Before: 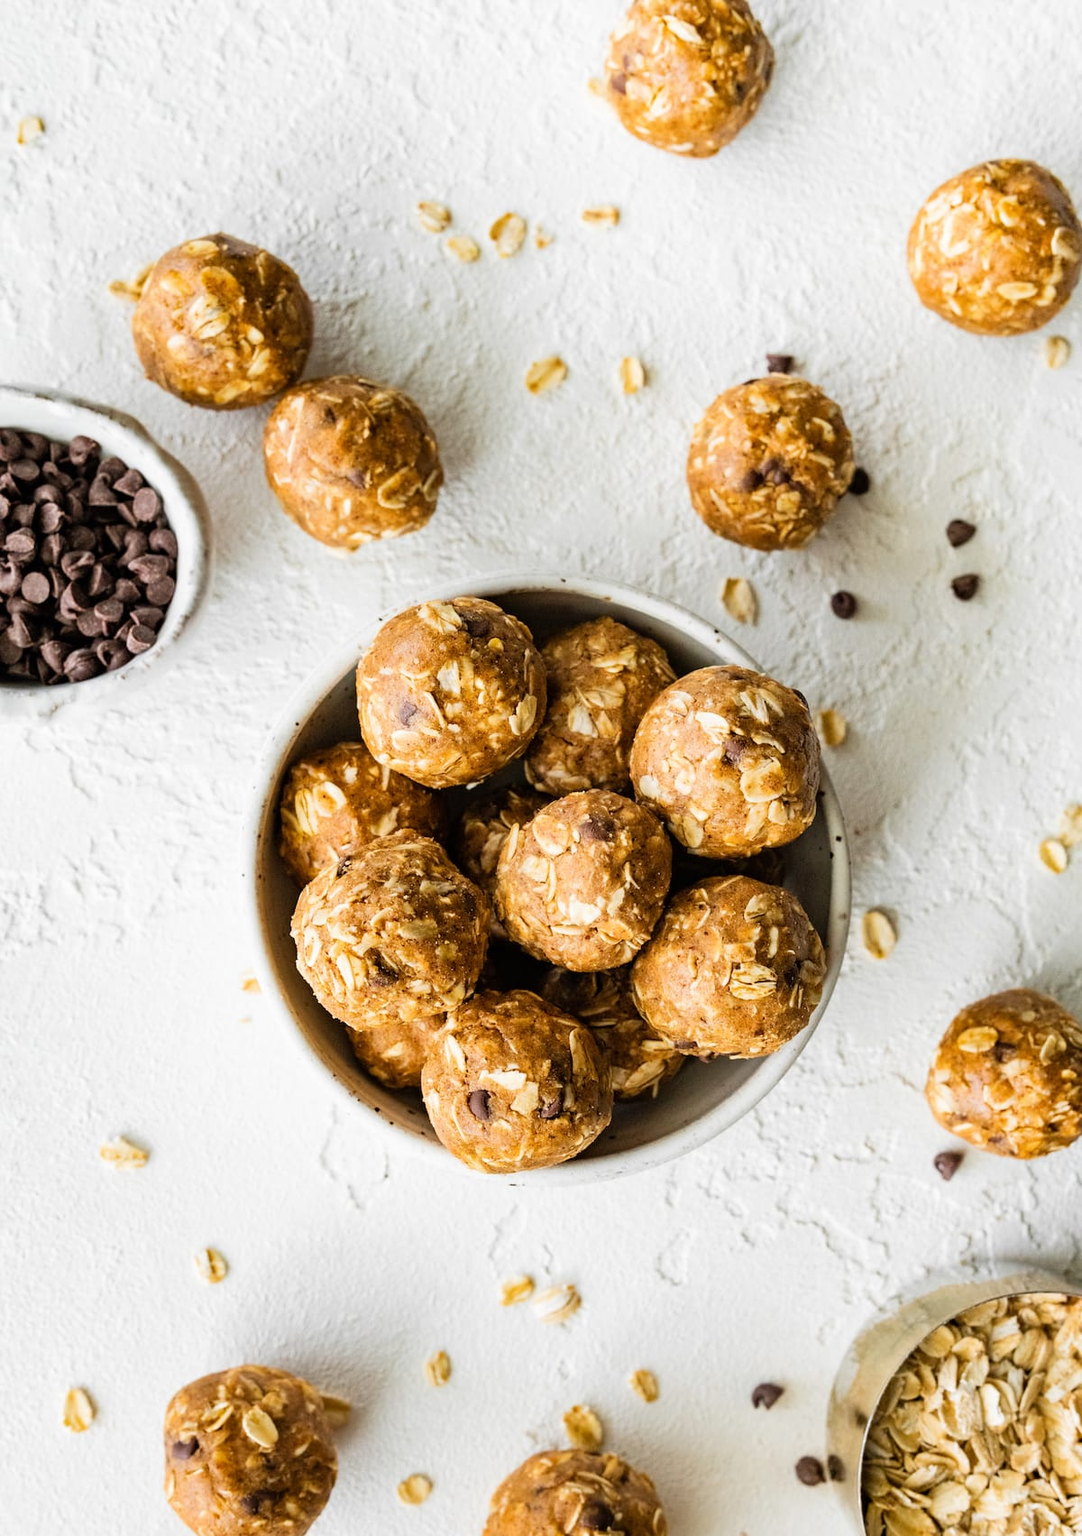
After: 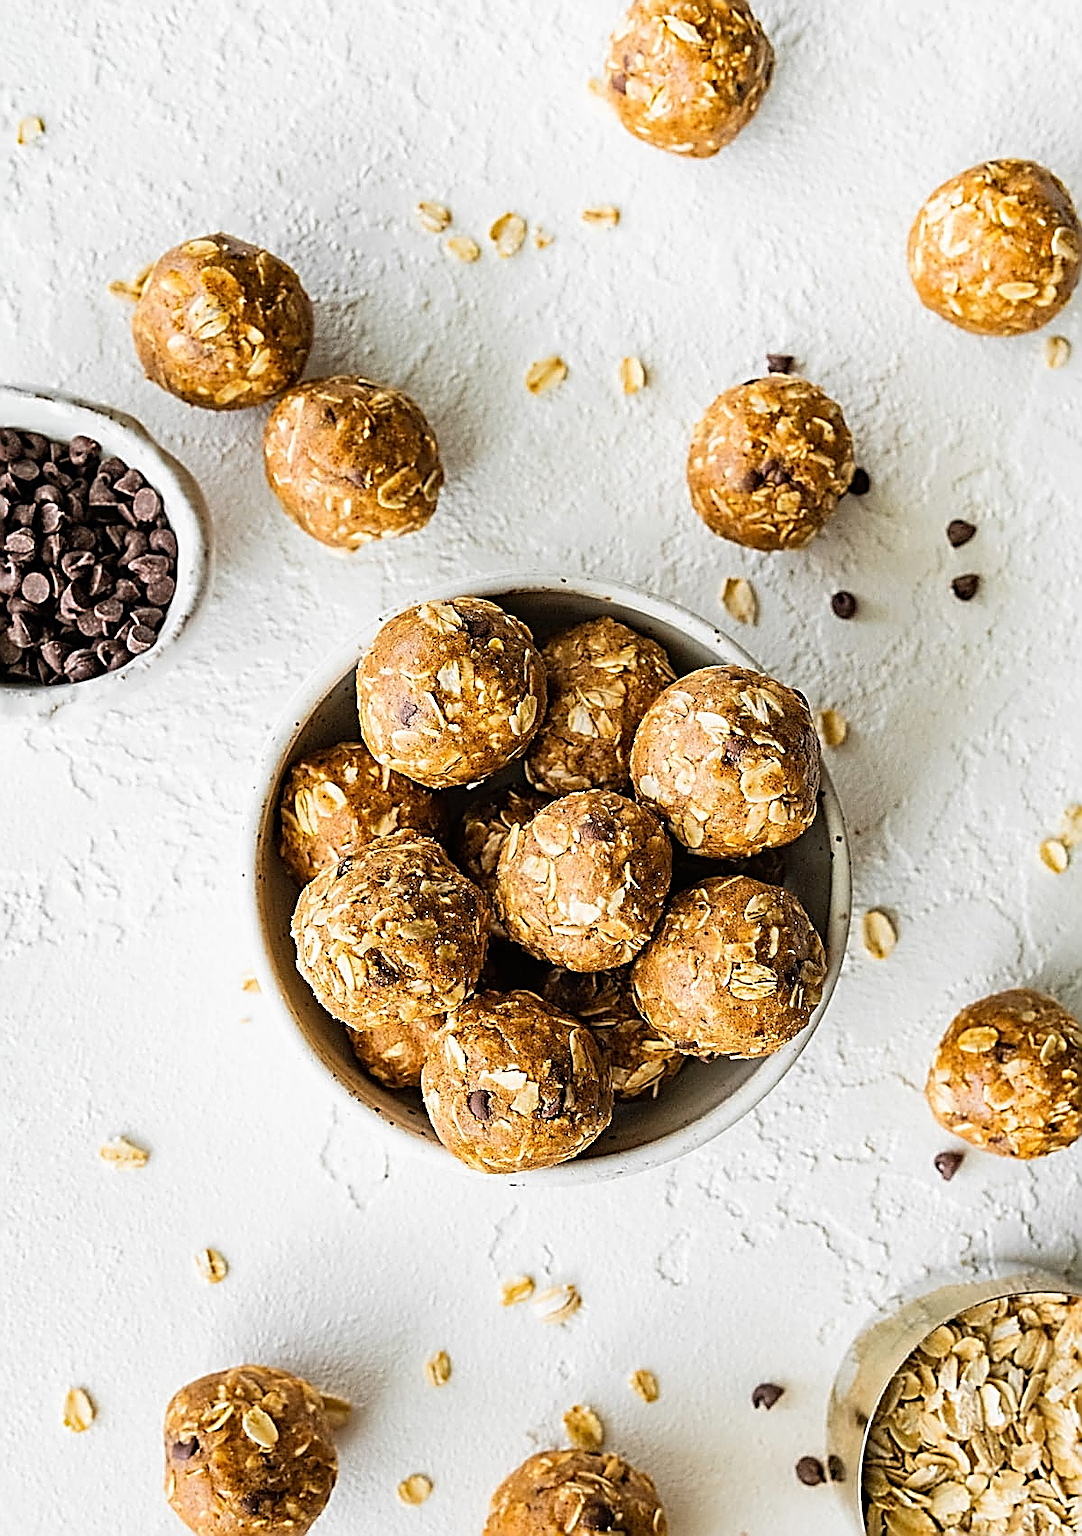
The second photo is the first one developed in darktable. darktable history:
sharpen: amount 1.986
